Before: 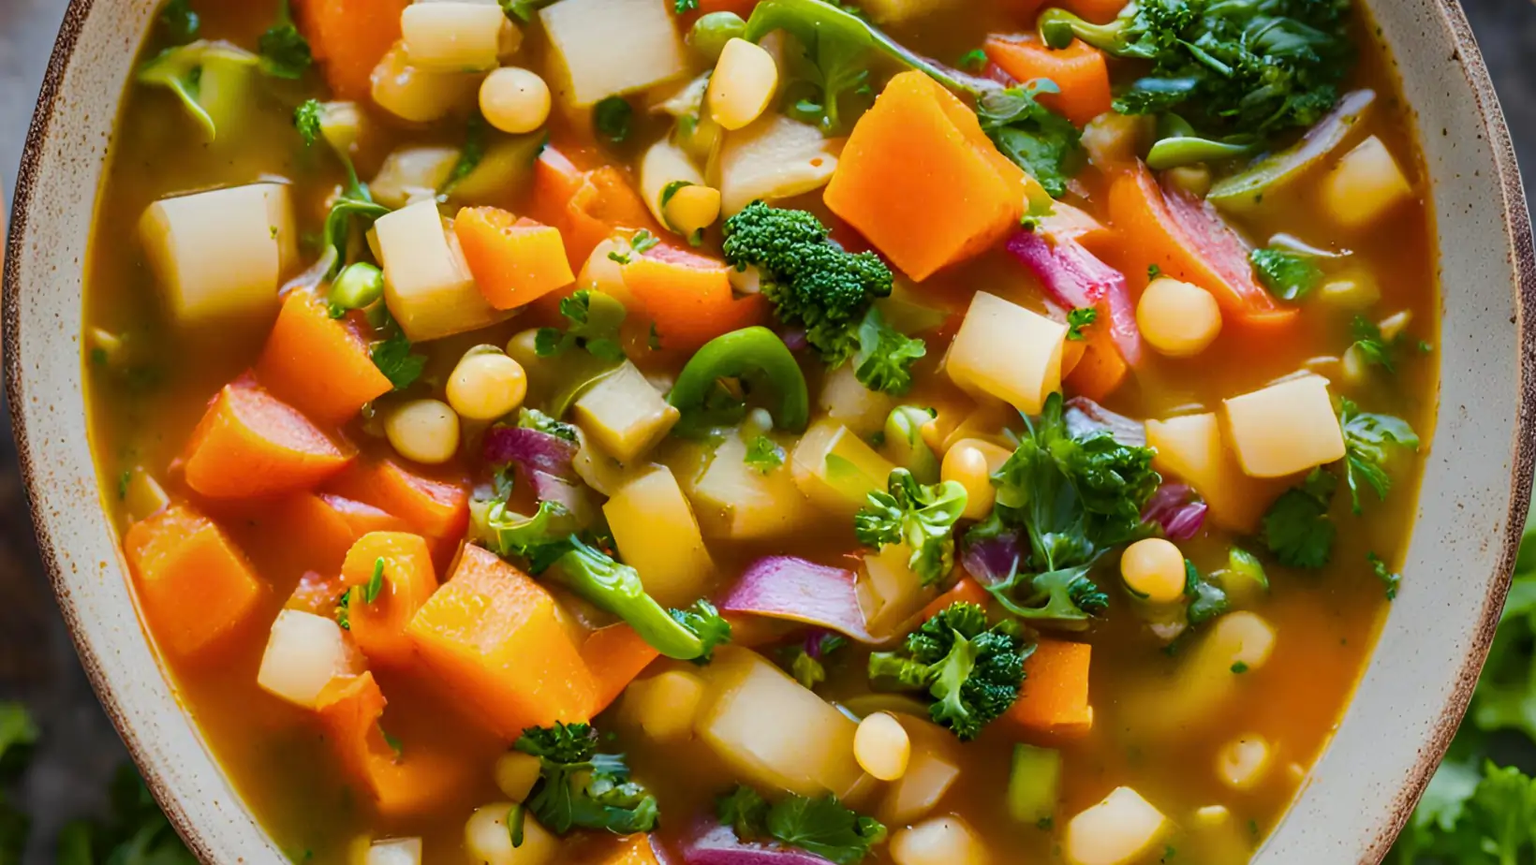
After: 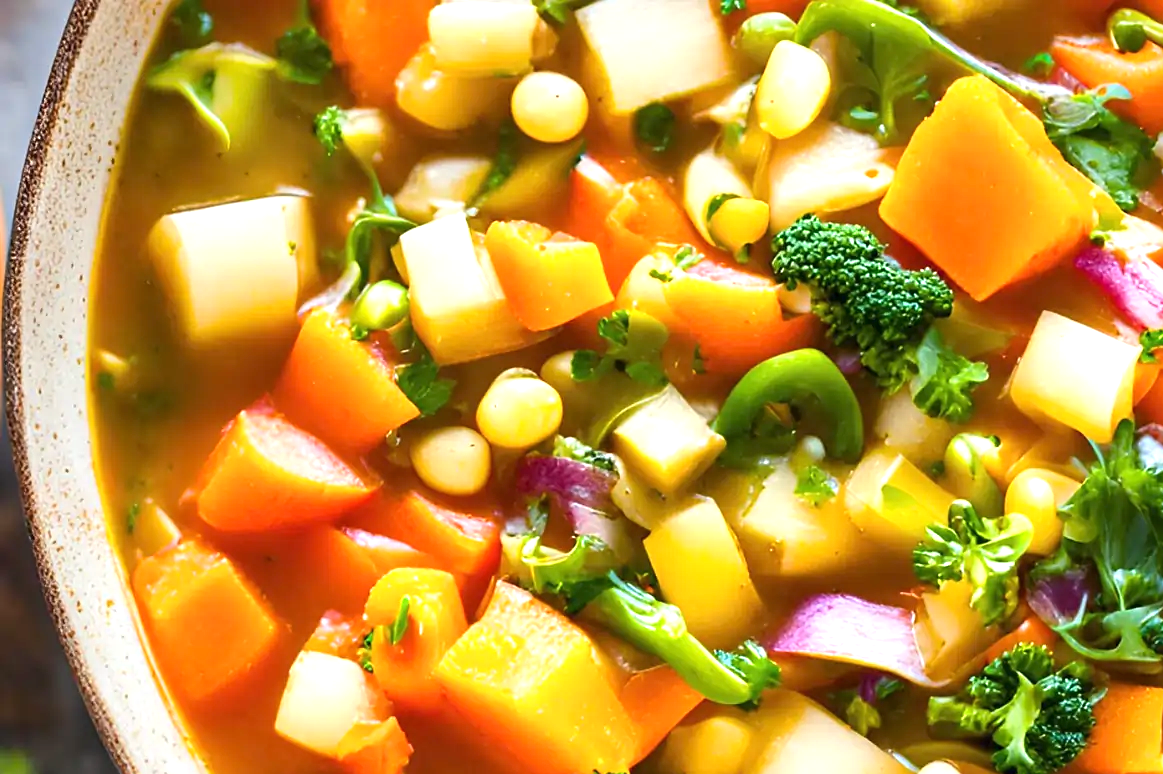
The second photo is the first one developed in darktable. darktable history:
exposure: black level correction 0, exposure 0.894 EV, compensate exposure bias true, compensate highlight preservation false
sharpen: amount 0.213
crop: right 29.031%, bottom 16.224%
